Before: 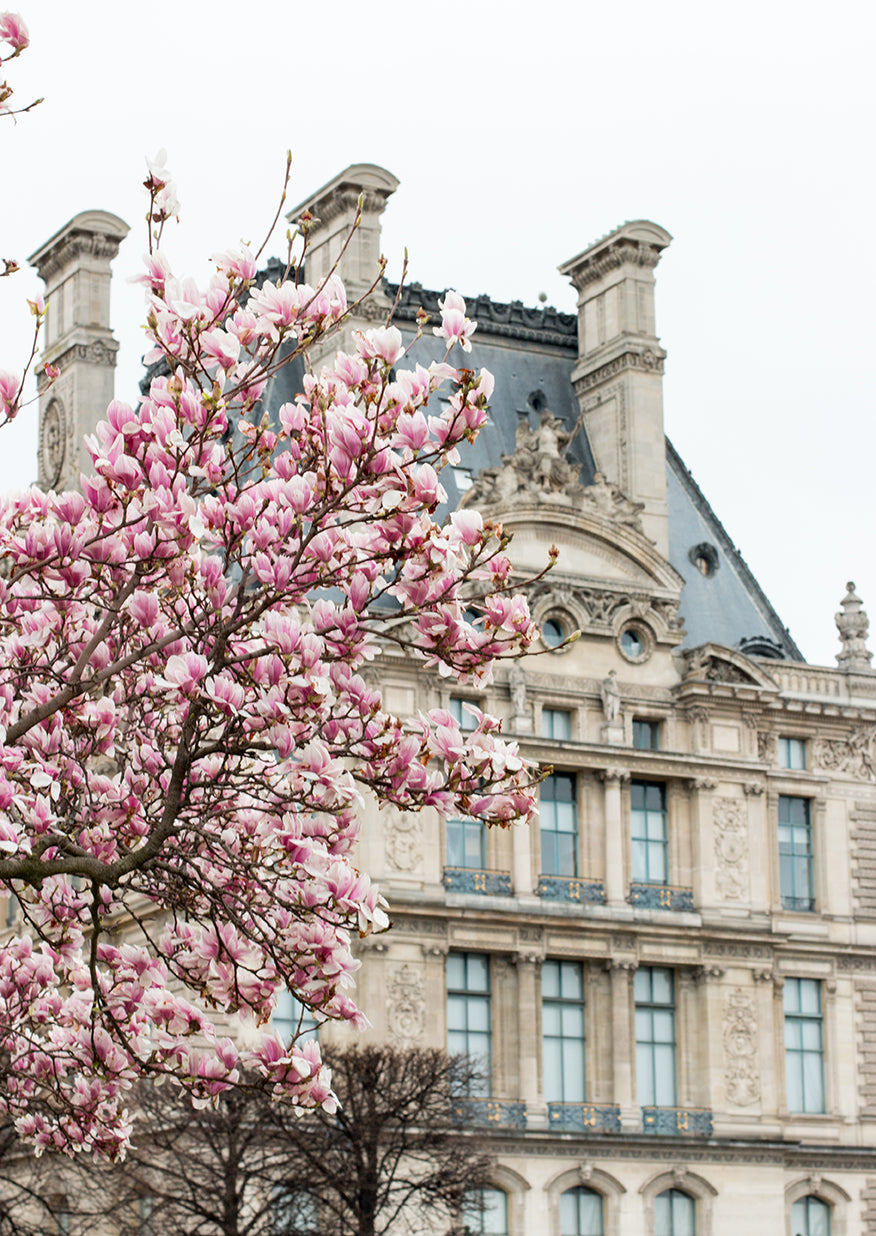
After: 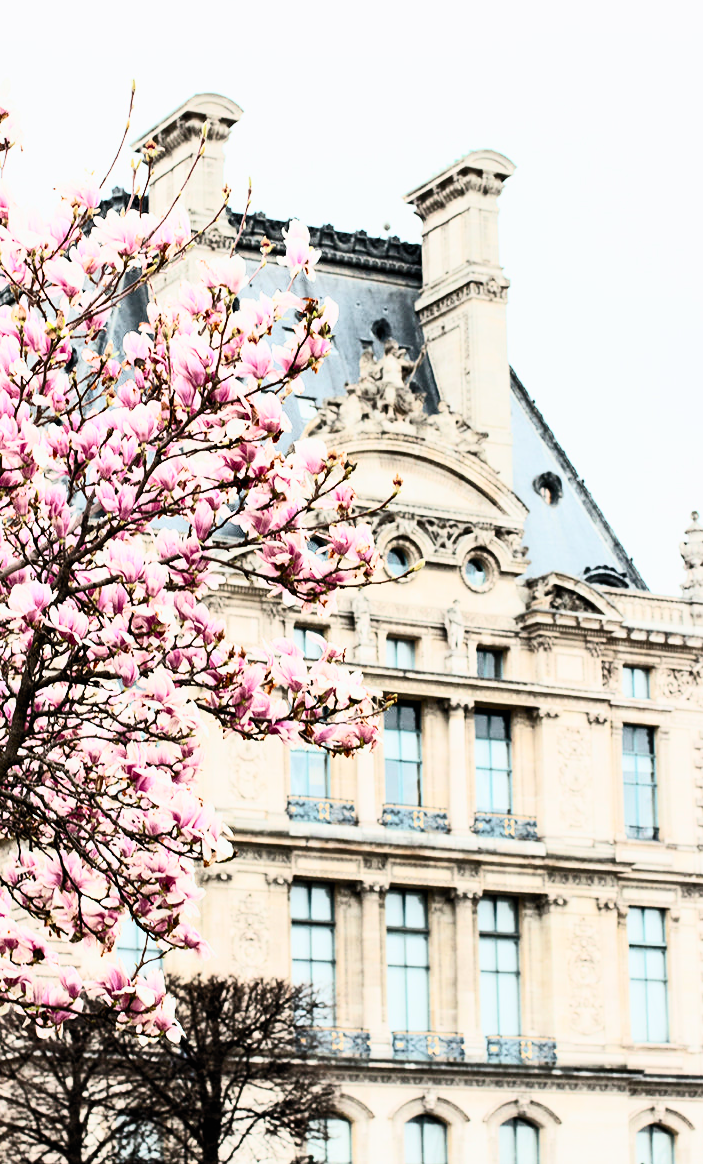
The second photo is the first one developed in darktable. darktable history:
filmic rgb: black relative exposure -5 EV, hardness 2.88, contrast 1.1
crop and rotate: left 17.959%, top 5.771%, right 1.742%
contrast brightness saturation: contrast 0.62, brightness 0.34, saturation 0.14
